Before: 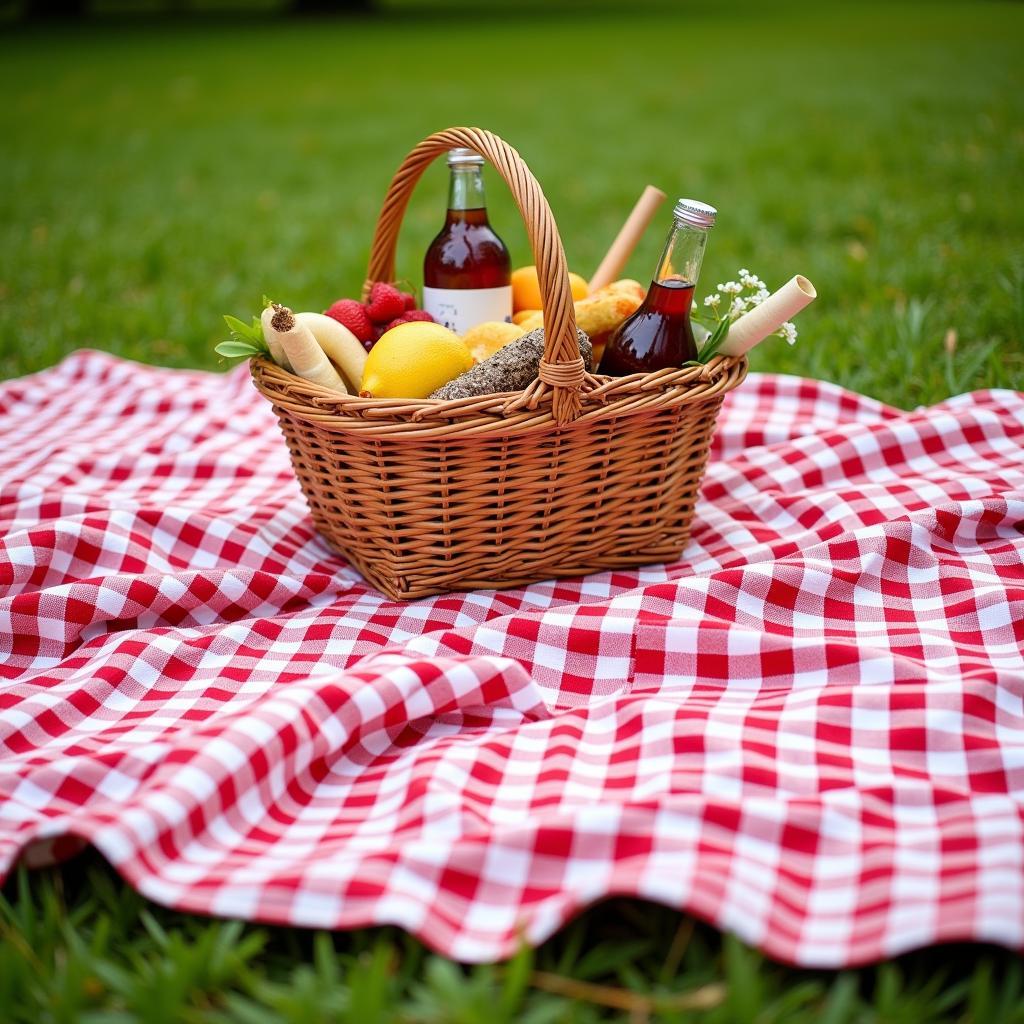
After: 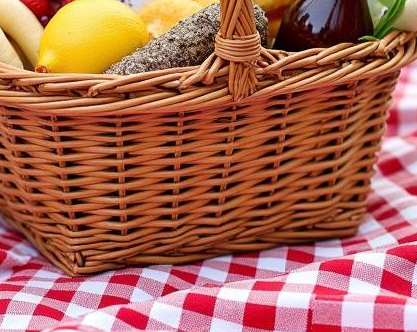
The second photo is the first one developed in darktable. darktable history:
levels: levels [0, 0.498, 0.996]
crop: left 31.682%, top 31.748%, right 27.556%, bottom 35.752%
